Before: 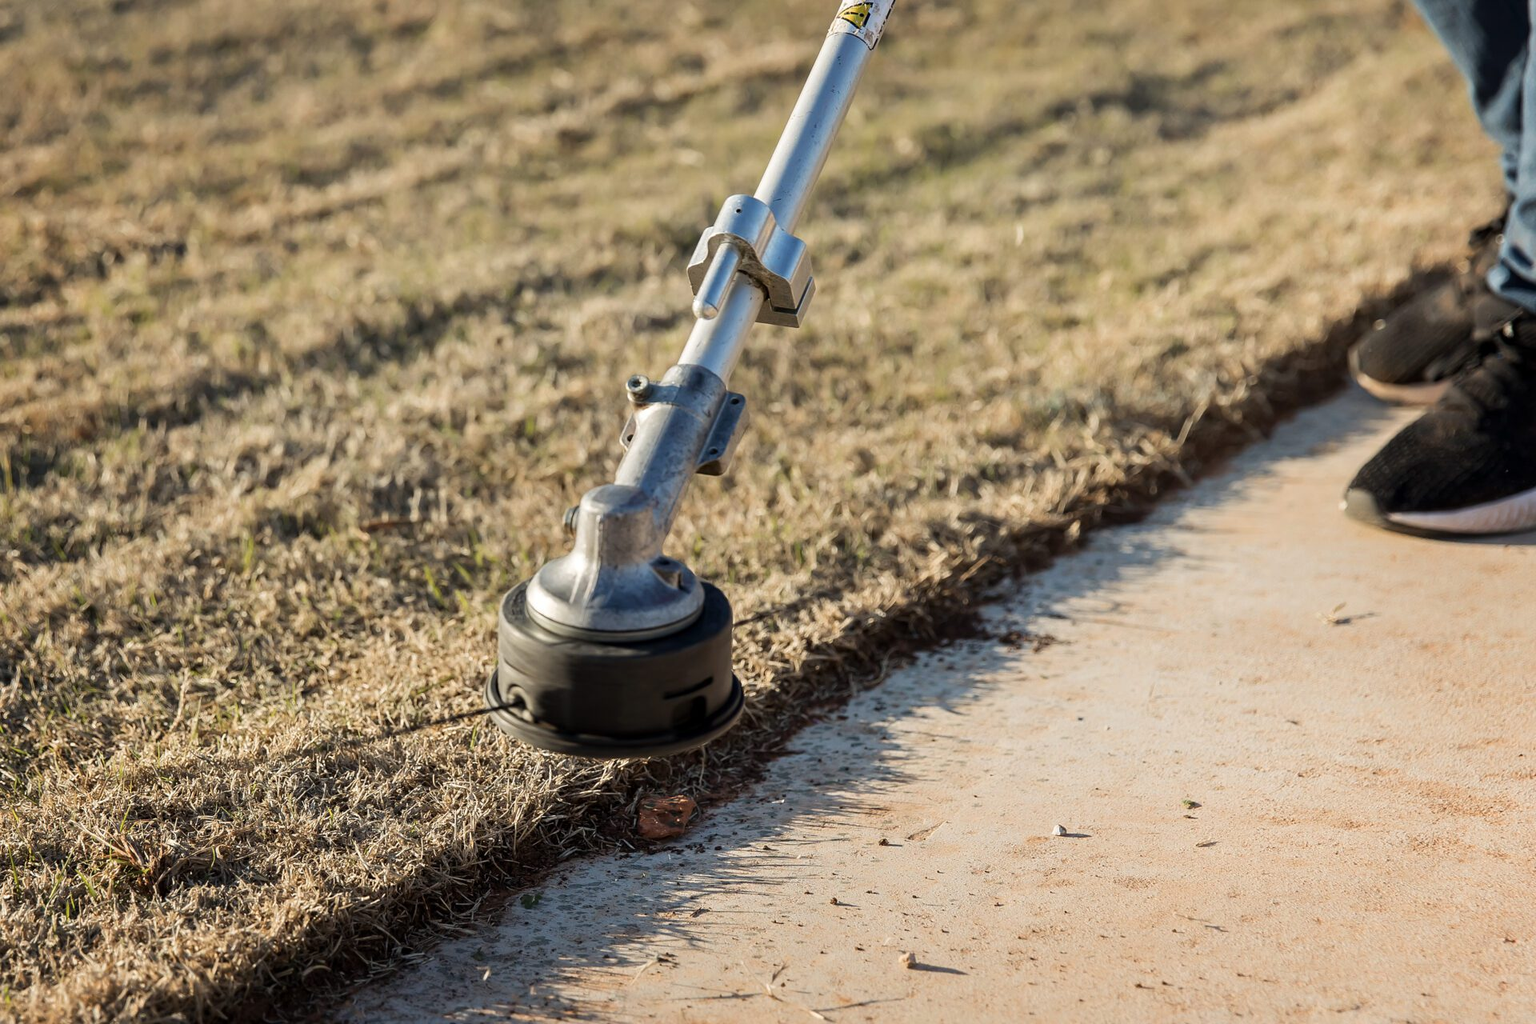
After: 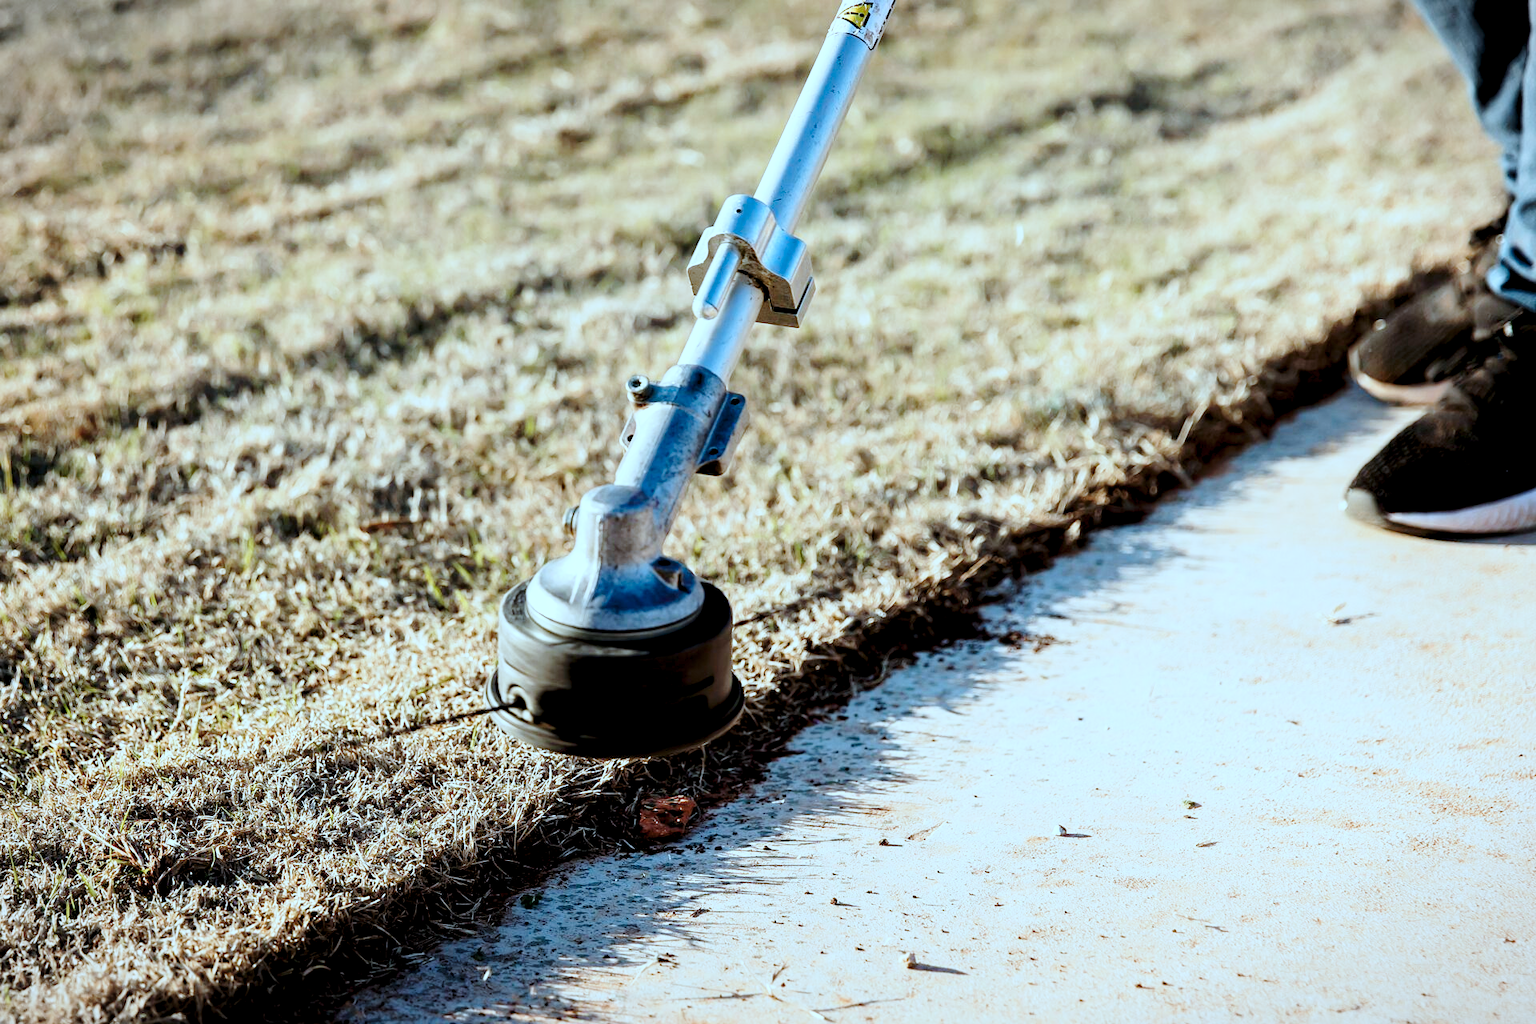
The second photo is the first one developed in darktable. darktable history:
base curve: curves: ch0 [(0, 0) (0.028, 0.03) (0.121, 0.232) (0.46, 0.748) (0.859, 0.968) (1, 1)], preserve colors none
color correction: highlights a* -9.57, highlights b* -21.54
vignetting: fall-off start 99.99%, brightness -0.274, width/height ratio 1.305
color balance rgb: global offset › luminance -1.421%, perceptual saturation grading › global saturation 0.545%
